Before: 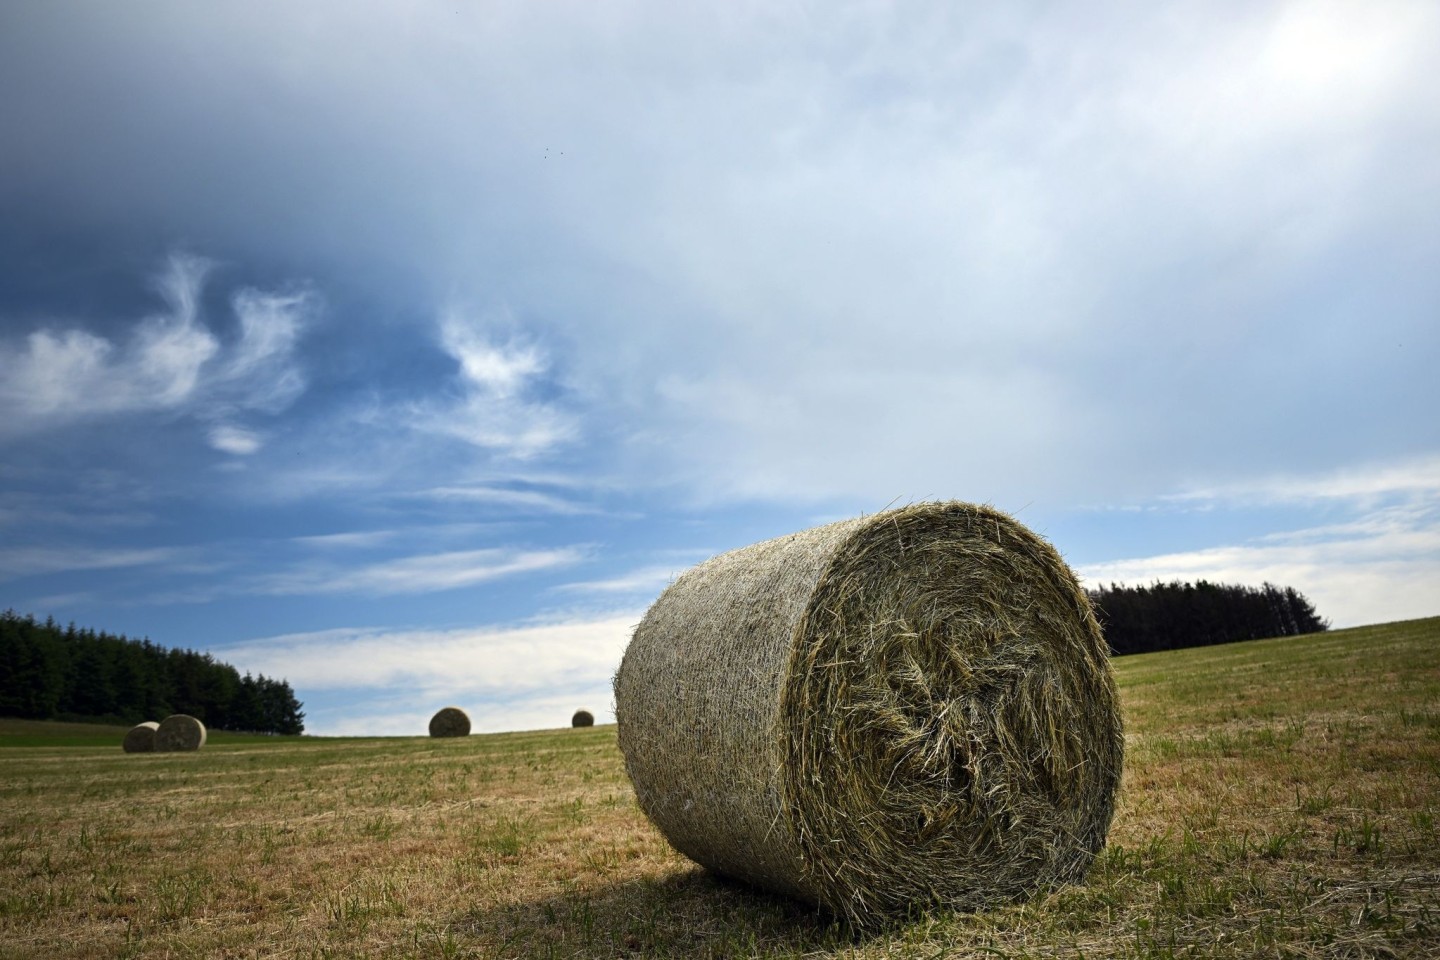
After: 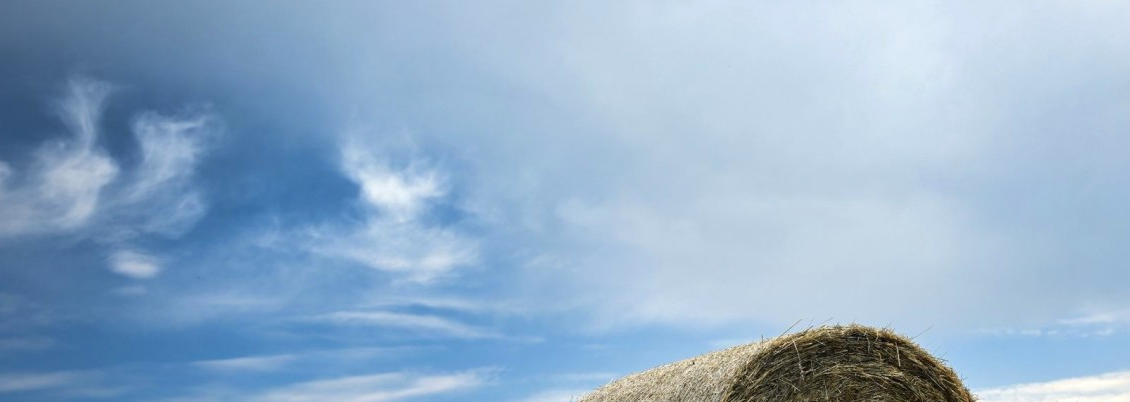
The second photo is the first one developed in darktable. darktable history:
color zones: curves: ch1 [(0.263, 0.53) (0.376, 0.287) (0.487, 0.512) (0.748, 0.547) (1, 0.513)]; ch2 [(0.262, 0.45) (0.751, 0.477)]
crop: left 7.007%, top 18.381%, right 14.465%, bottom 39.697%
shadows and highlights: radius 125.35, shadows 21.2, highlights -21.55, low approximation 0.01
